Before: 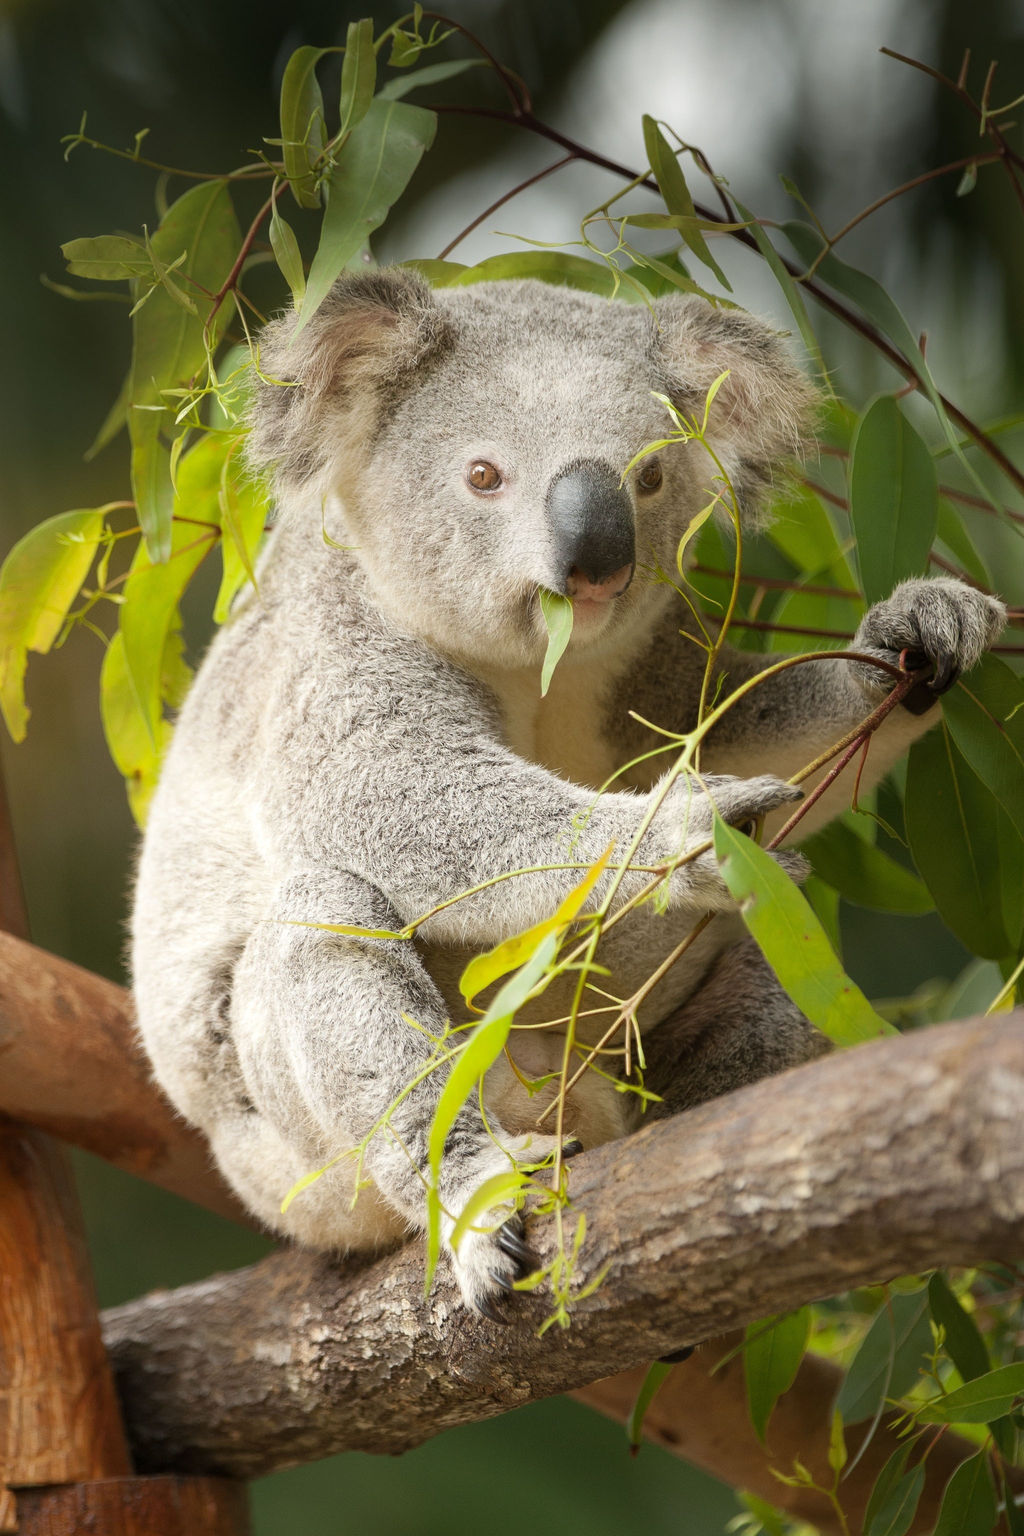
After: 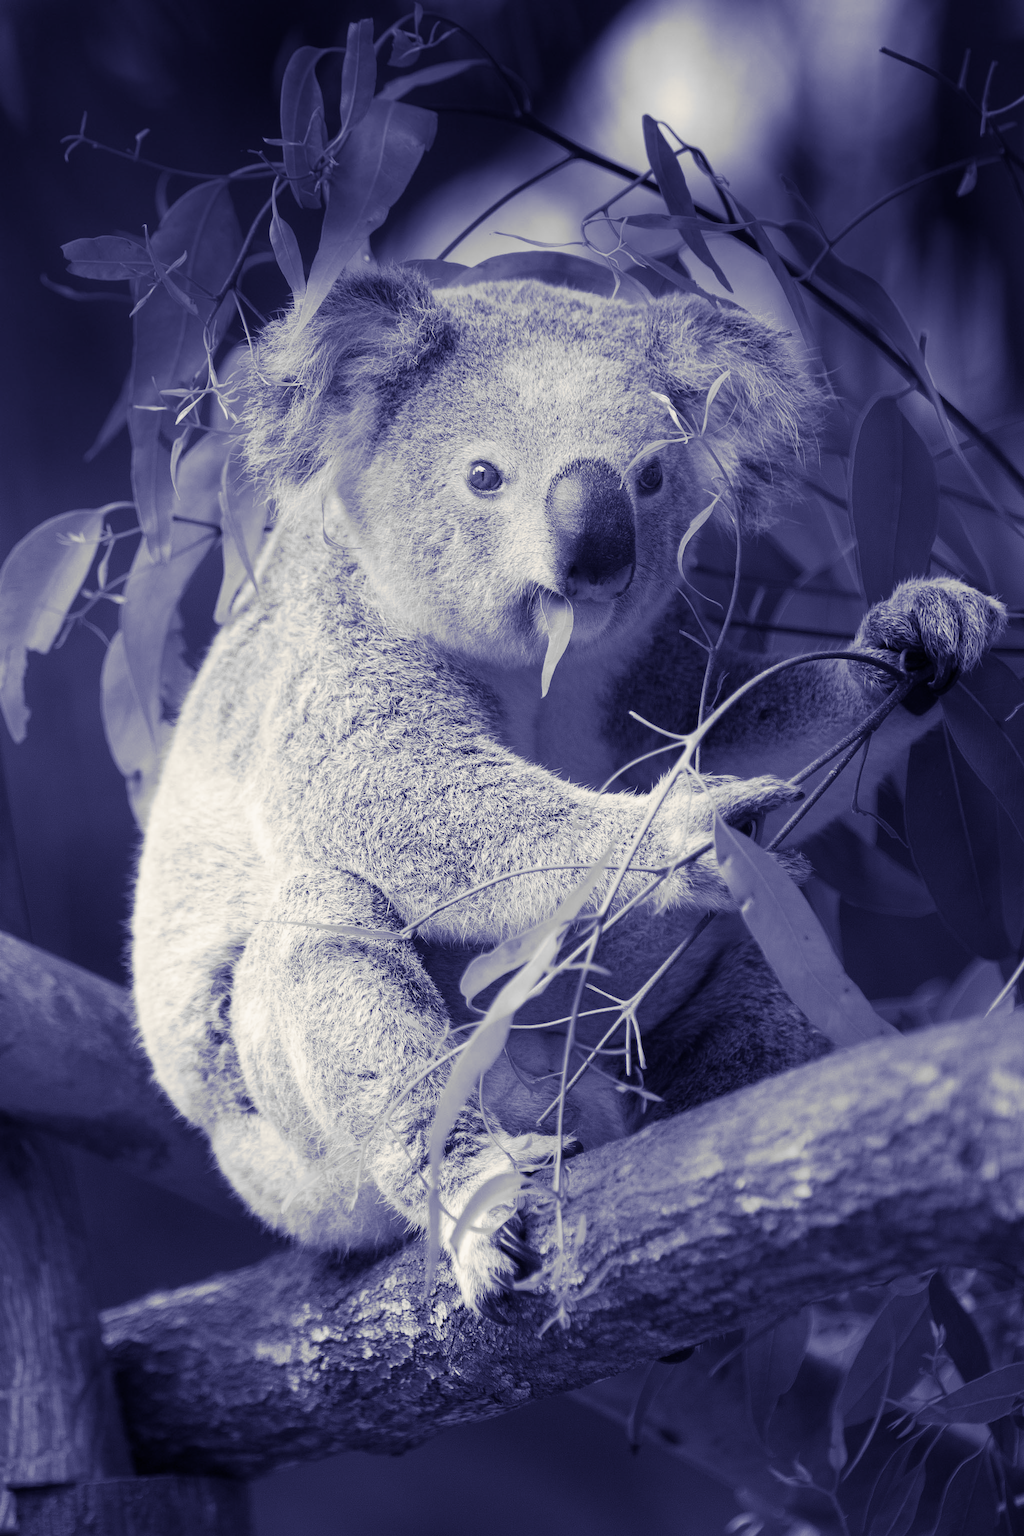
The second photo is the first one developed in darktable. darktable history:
split-toning: shadows › hue 242.67°, shadows › saturation 0.733, highlights › hue 45.33°, highlights › saturation 0.667, balance -53.304, compress 21.15%
color balance rgb: perceptual saturation grading › global saturation 25%, global vibrance 20%
color calibration: output gray [0.31, 0.36, 0.33, 0], gray › normalize channels true, illuminant same as pipeline (D50), adaptation XYZ, x 0.346, y 0.359, gamut compression 0
